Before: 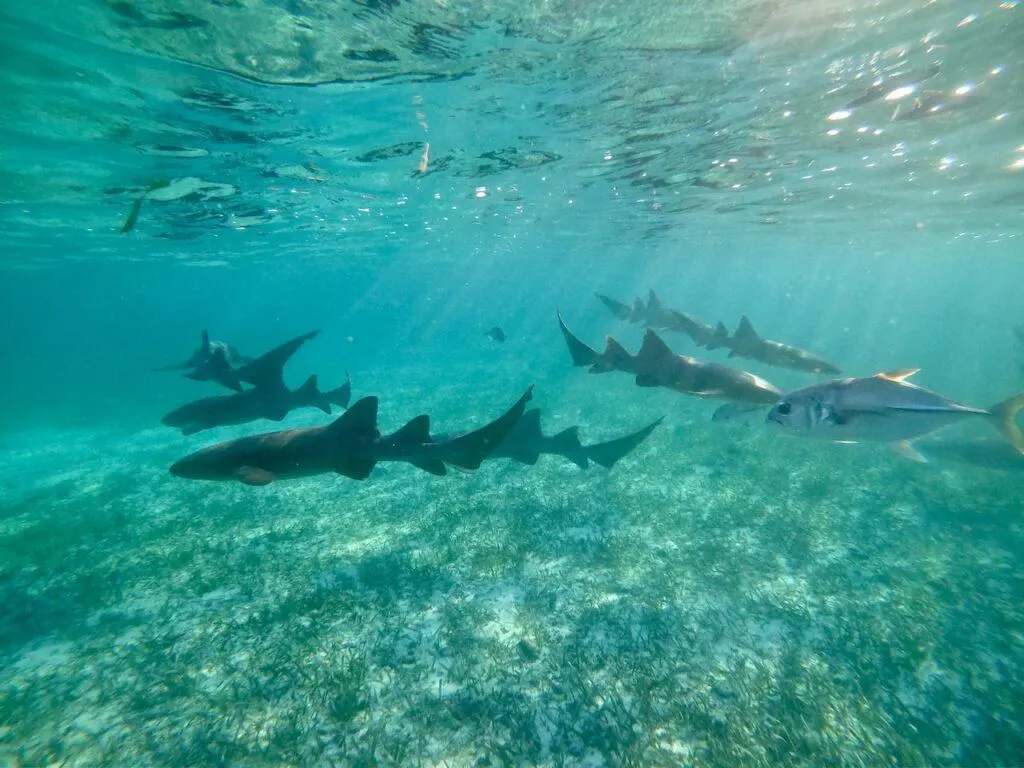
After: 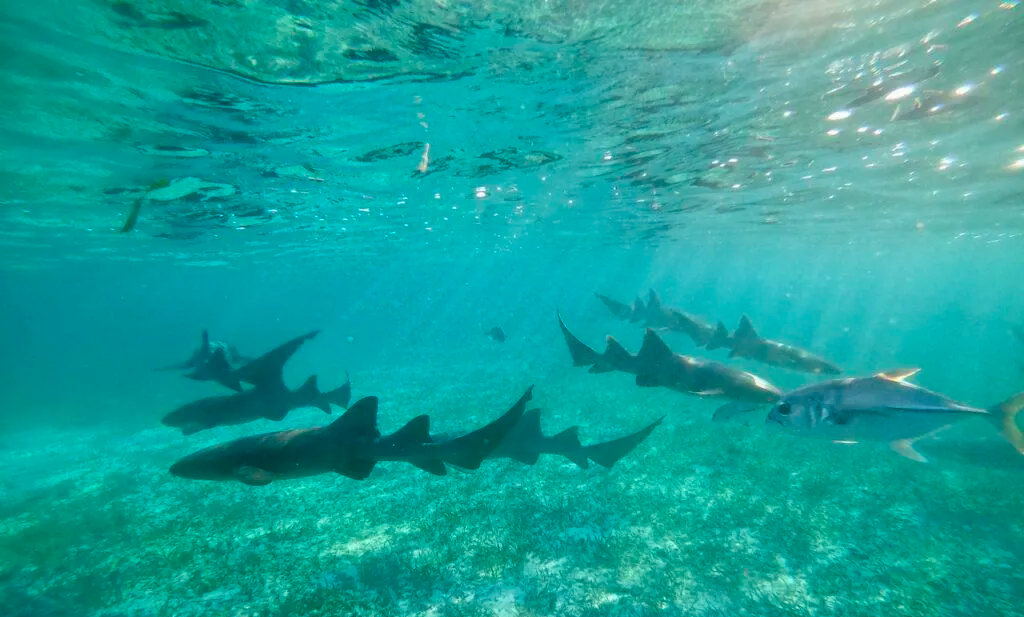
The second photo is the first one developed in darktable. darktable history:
crop: bottom 19.577%
contrast equalizer: octaves 7, y [[0.5, 0.5, 0.472, 0.5, 0.5, 0.5], [0.5 ×6], [0.5 ×6], [0 ×6], [0 ×6]], mix 0.286
